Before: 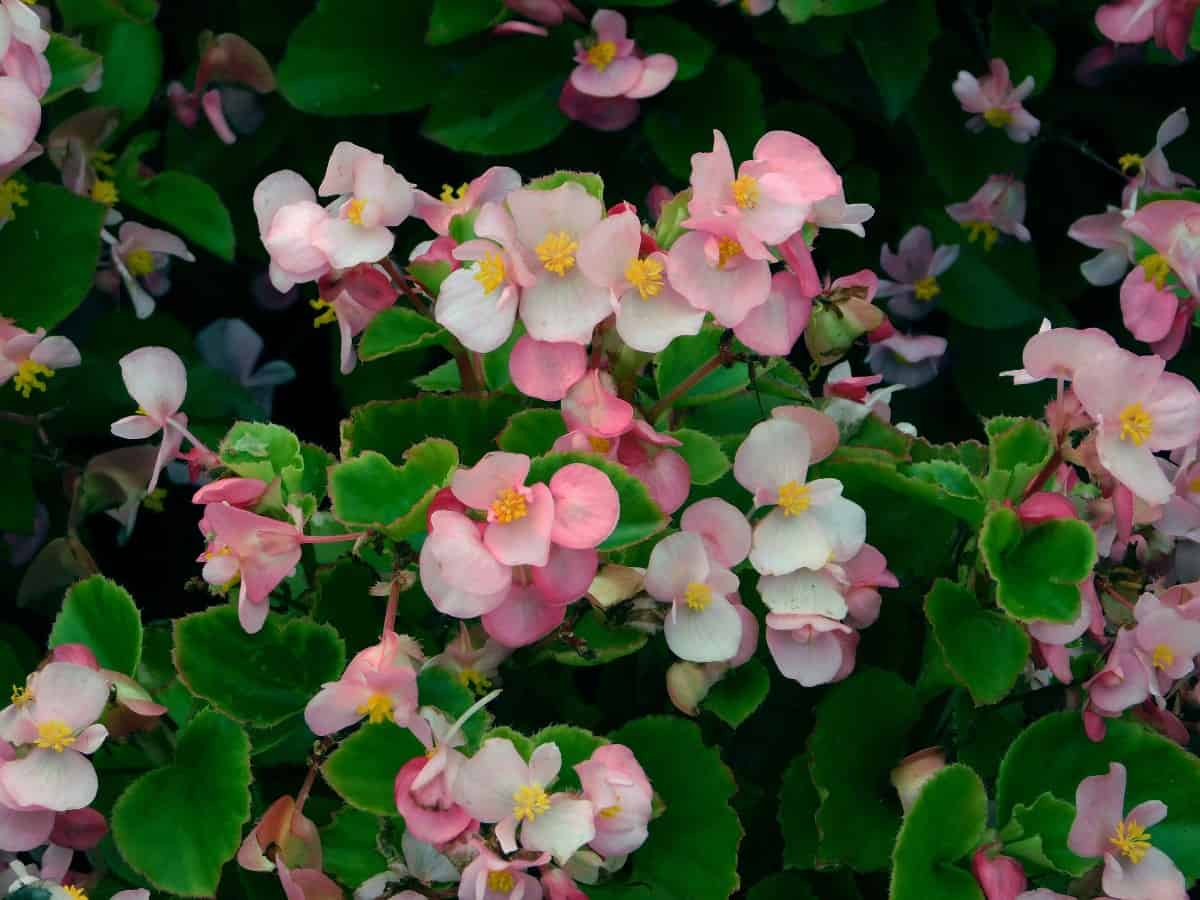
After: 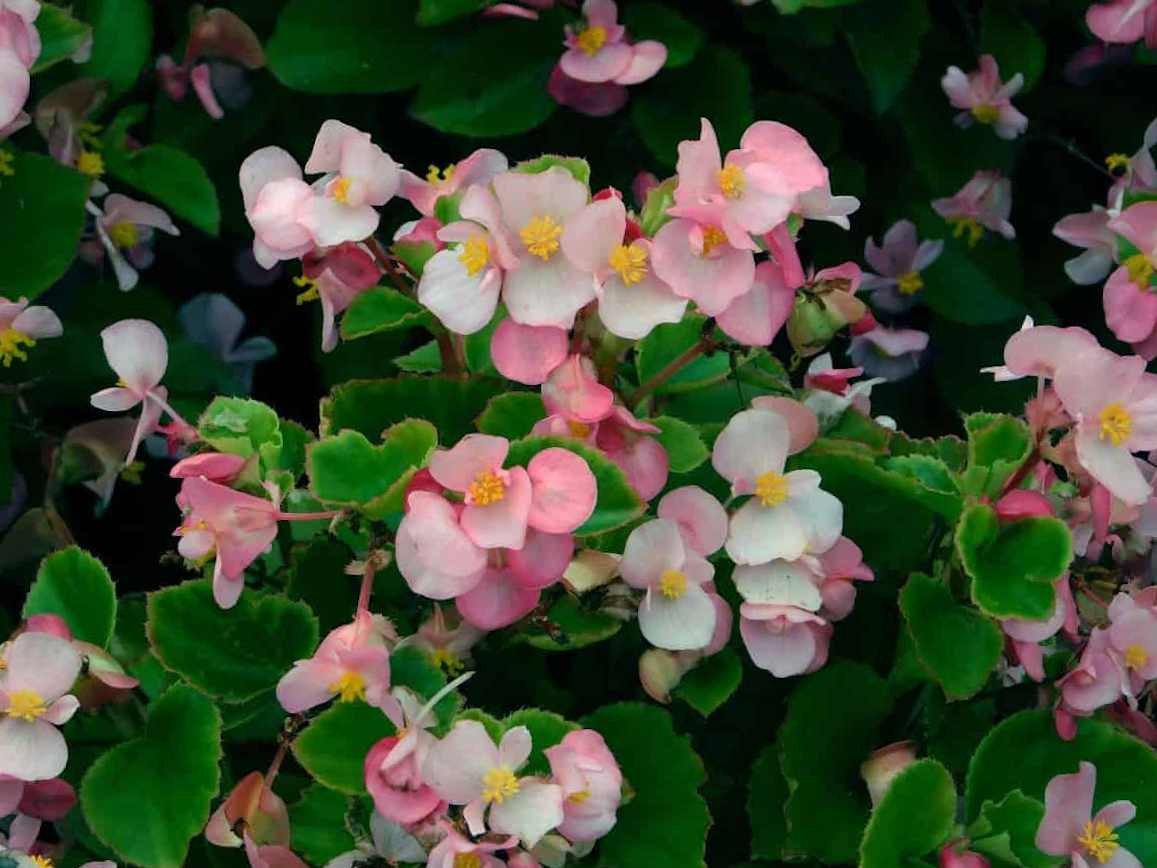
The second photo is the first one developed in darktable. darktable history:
crop and rotate: angle -1.59°
